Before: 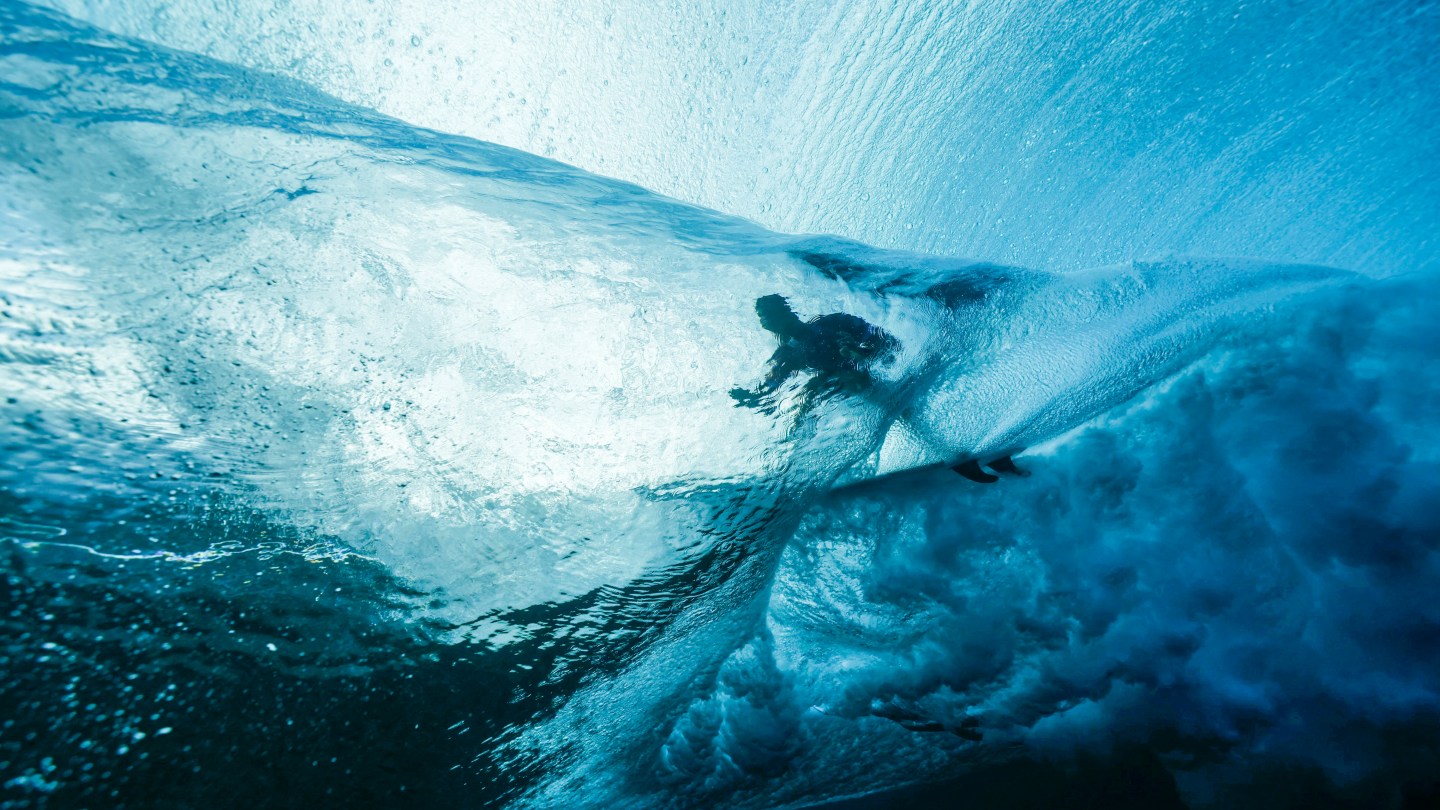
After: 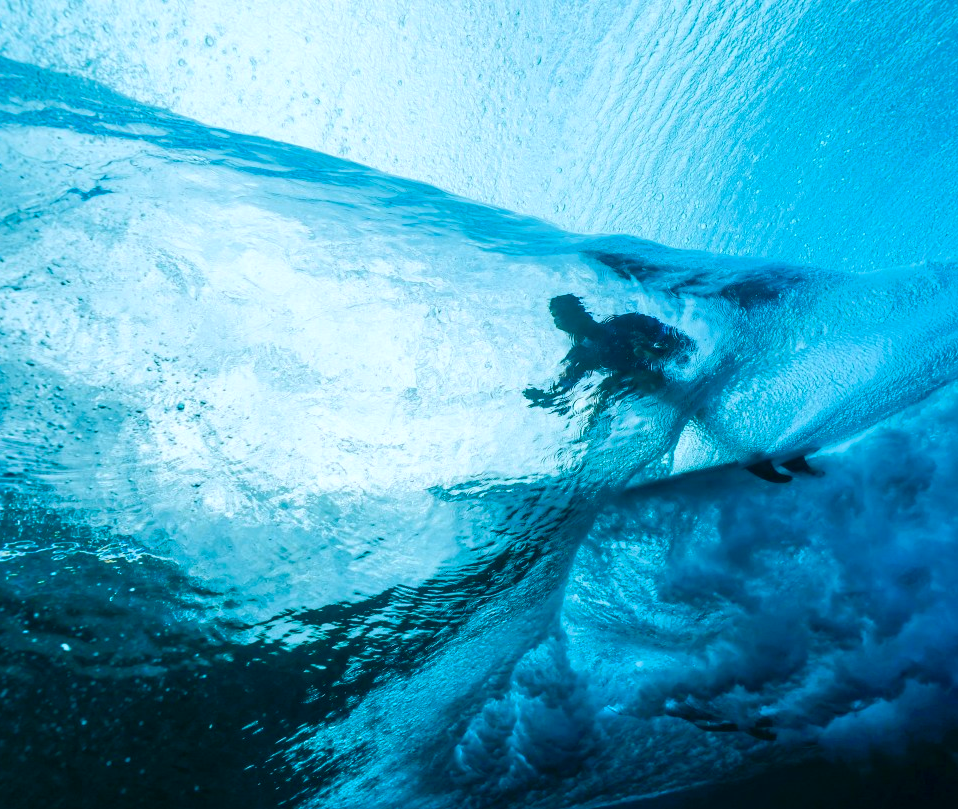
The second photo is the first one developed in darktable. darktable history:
crop and rotate: left 14.313%, right 19.099%
color zones: curves: ch1 [(0.24, 0.634) (0.75, 0.5)]; ch2 [(0.253, 0.437) (0.745, 0.491)]
color correction: highlights a* -0.772, highlights b* -9.5
